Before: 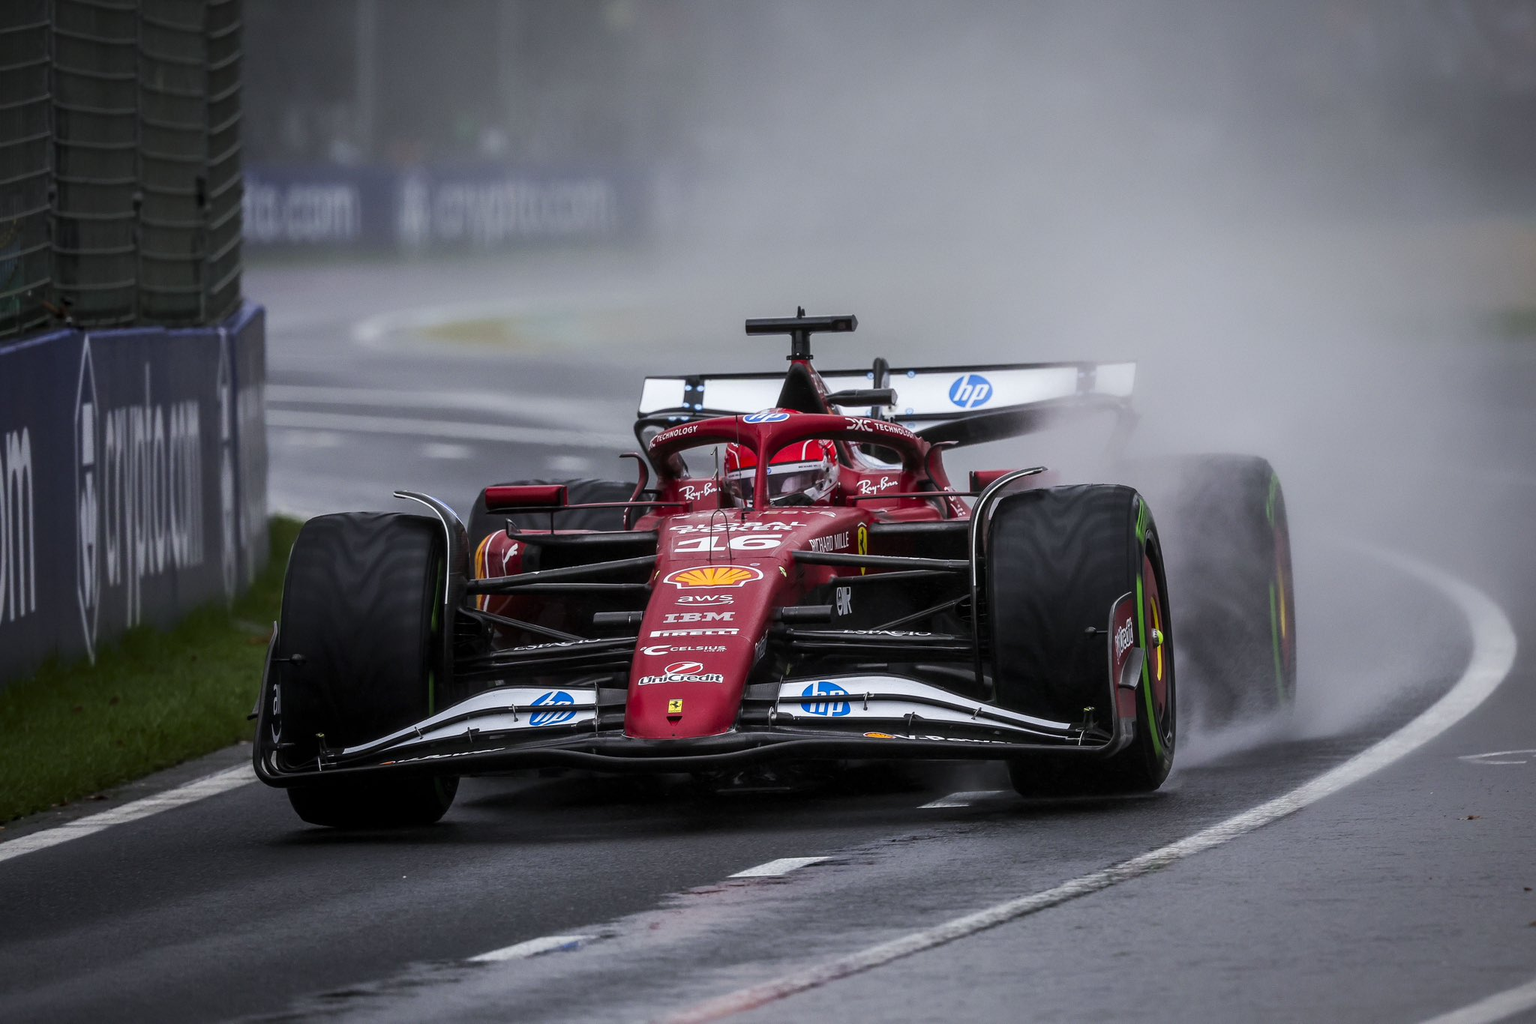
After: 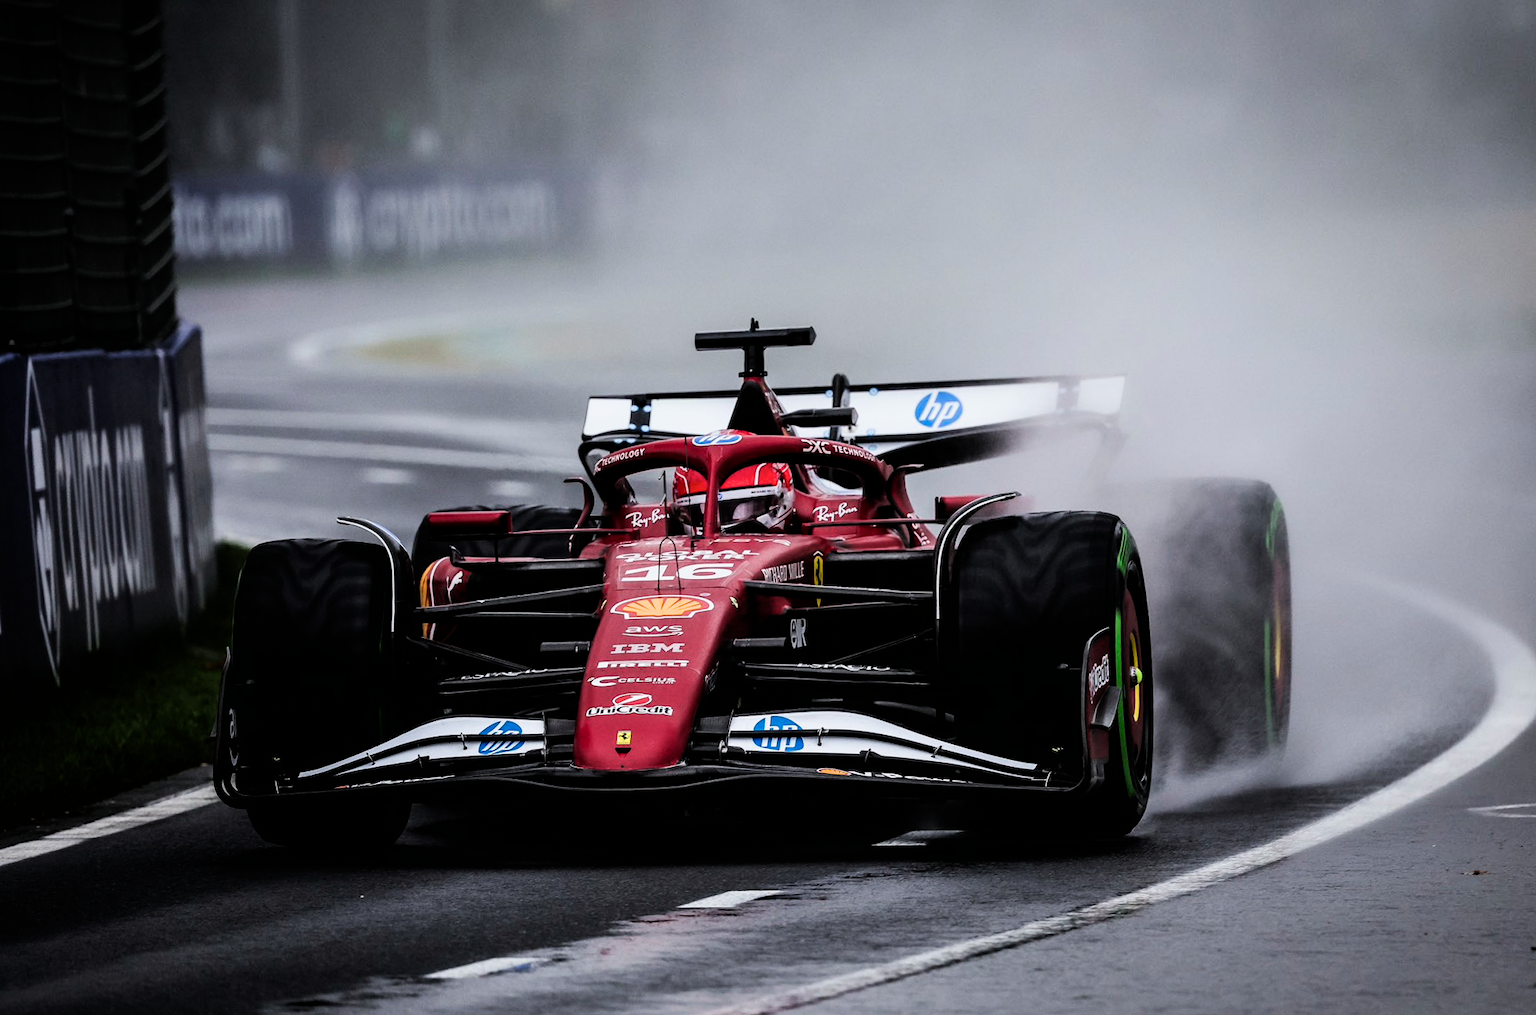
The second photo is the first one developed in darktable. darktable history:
rotate and perspective: rotation 0.062°, lens shift (vertical) 0.115, lens shift (horizontal) -0.133, crop left 0.047, crop right 0.94, crop top 0.061, crop bottom 0.94
filmic rgb: black relative exposure -5.42 EV, white relative exposure 2.85 EV, dynamic range scaling -37.73%, hardness 4, contrast 1.605, highlights saturation mix -0.93%
